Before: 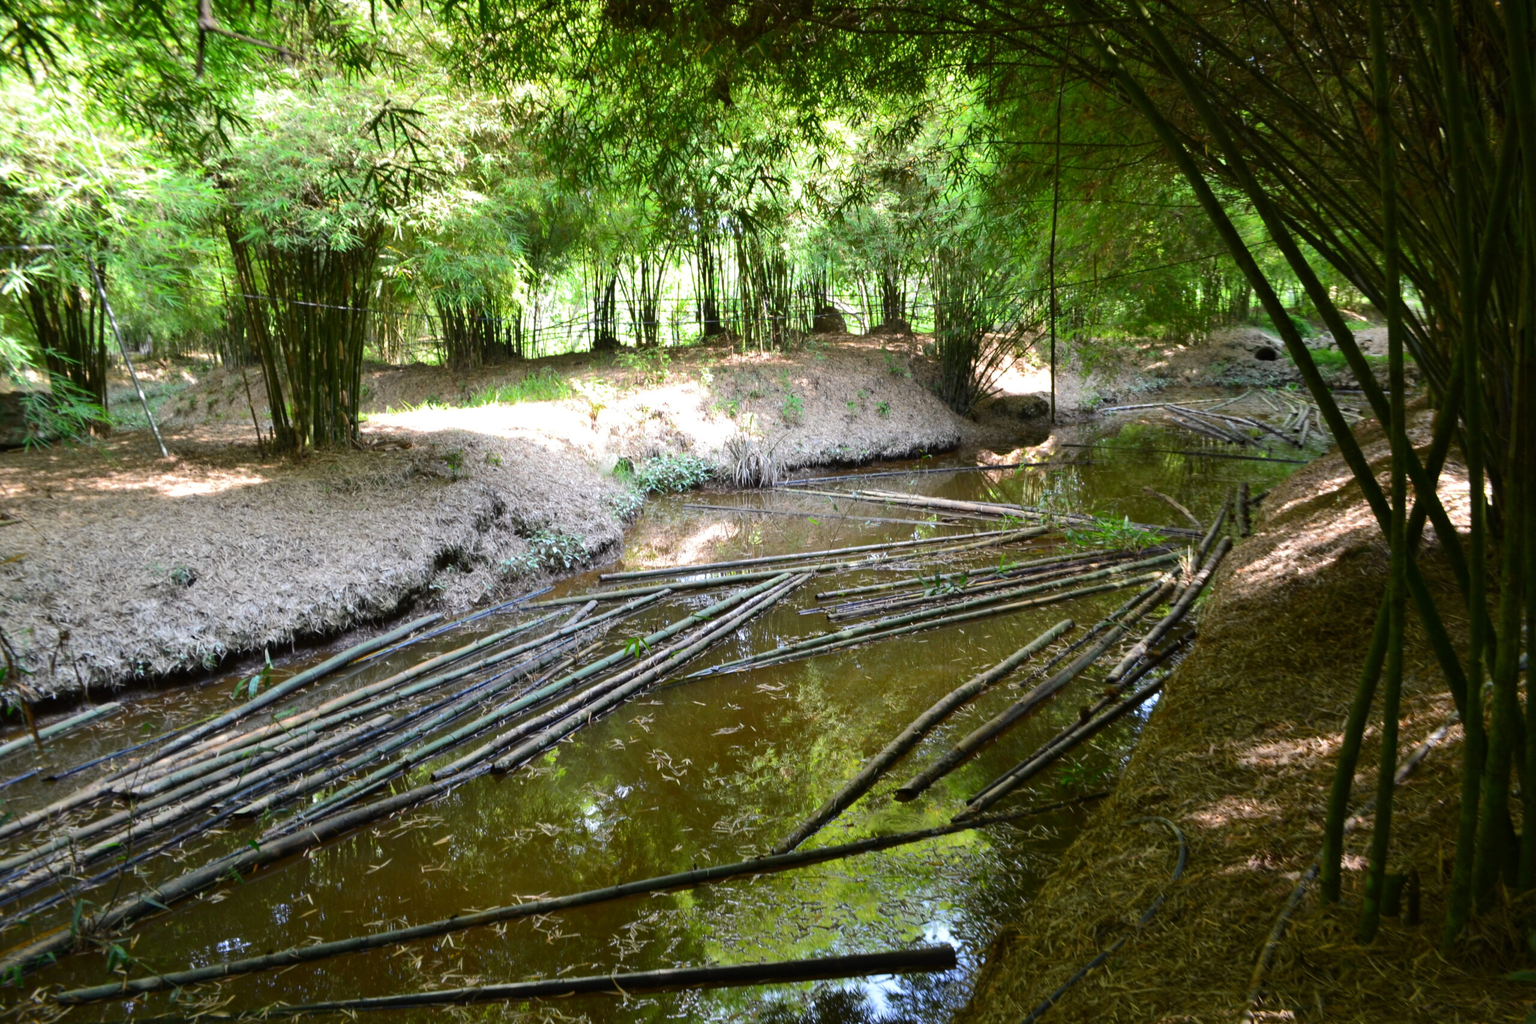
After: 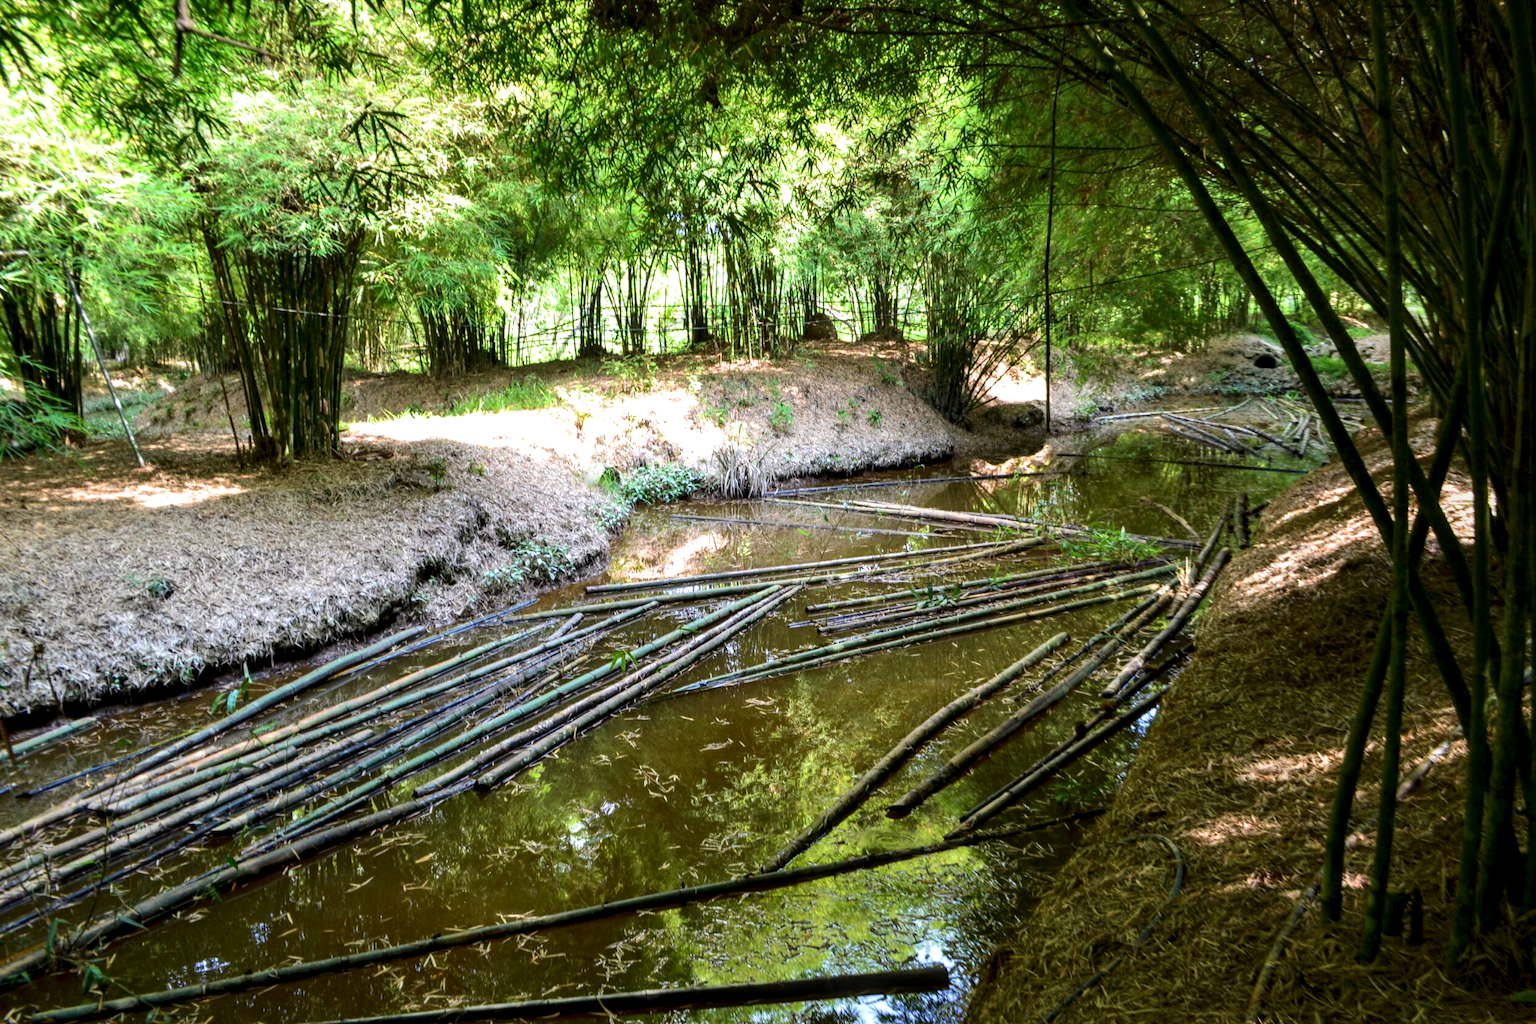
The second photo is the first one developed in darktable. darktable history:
local contrast: highlights 20%, detail 150%
velvia: strength 36.57%
crop: left 1.743%, right 0.268%, bottom 2.011%
